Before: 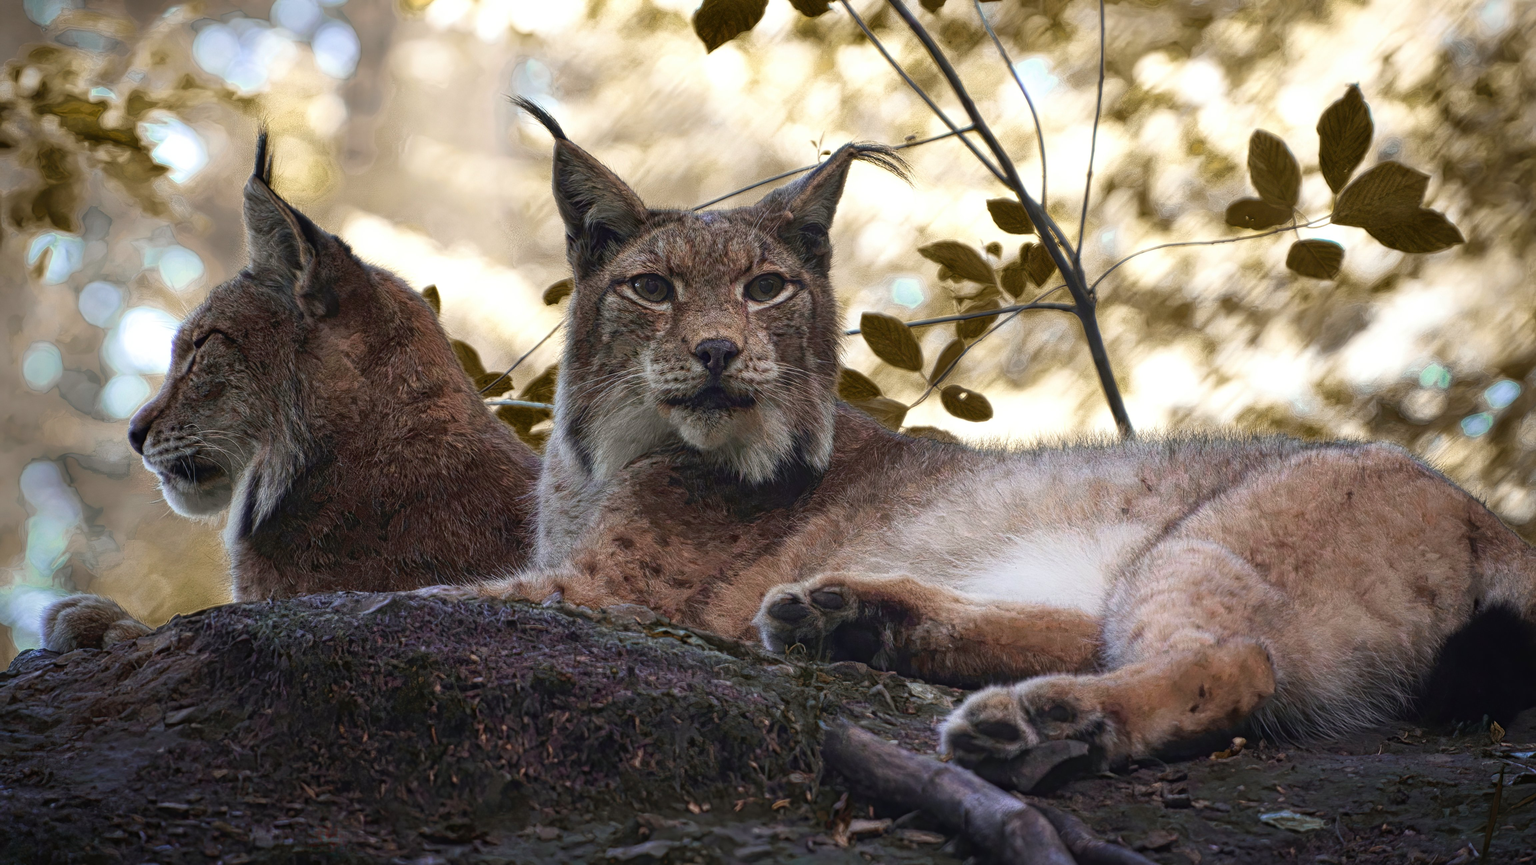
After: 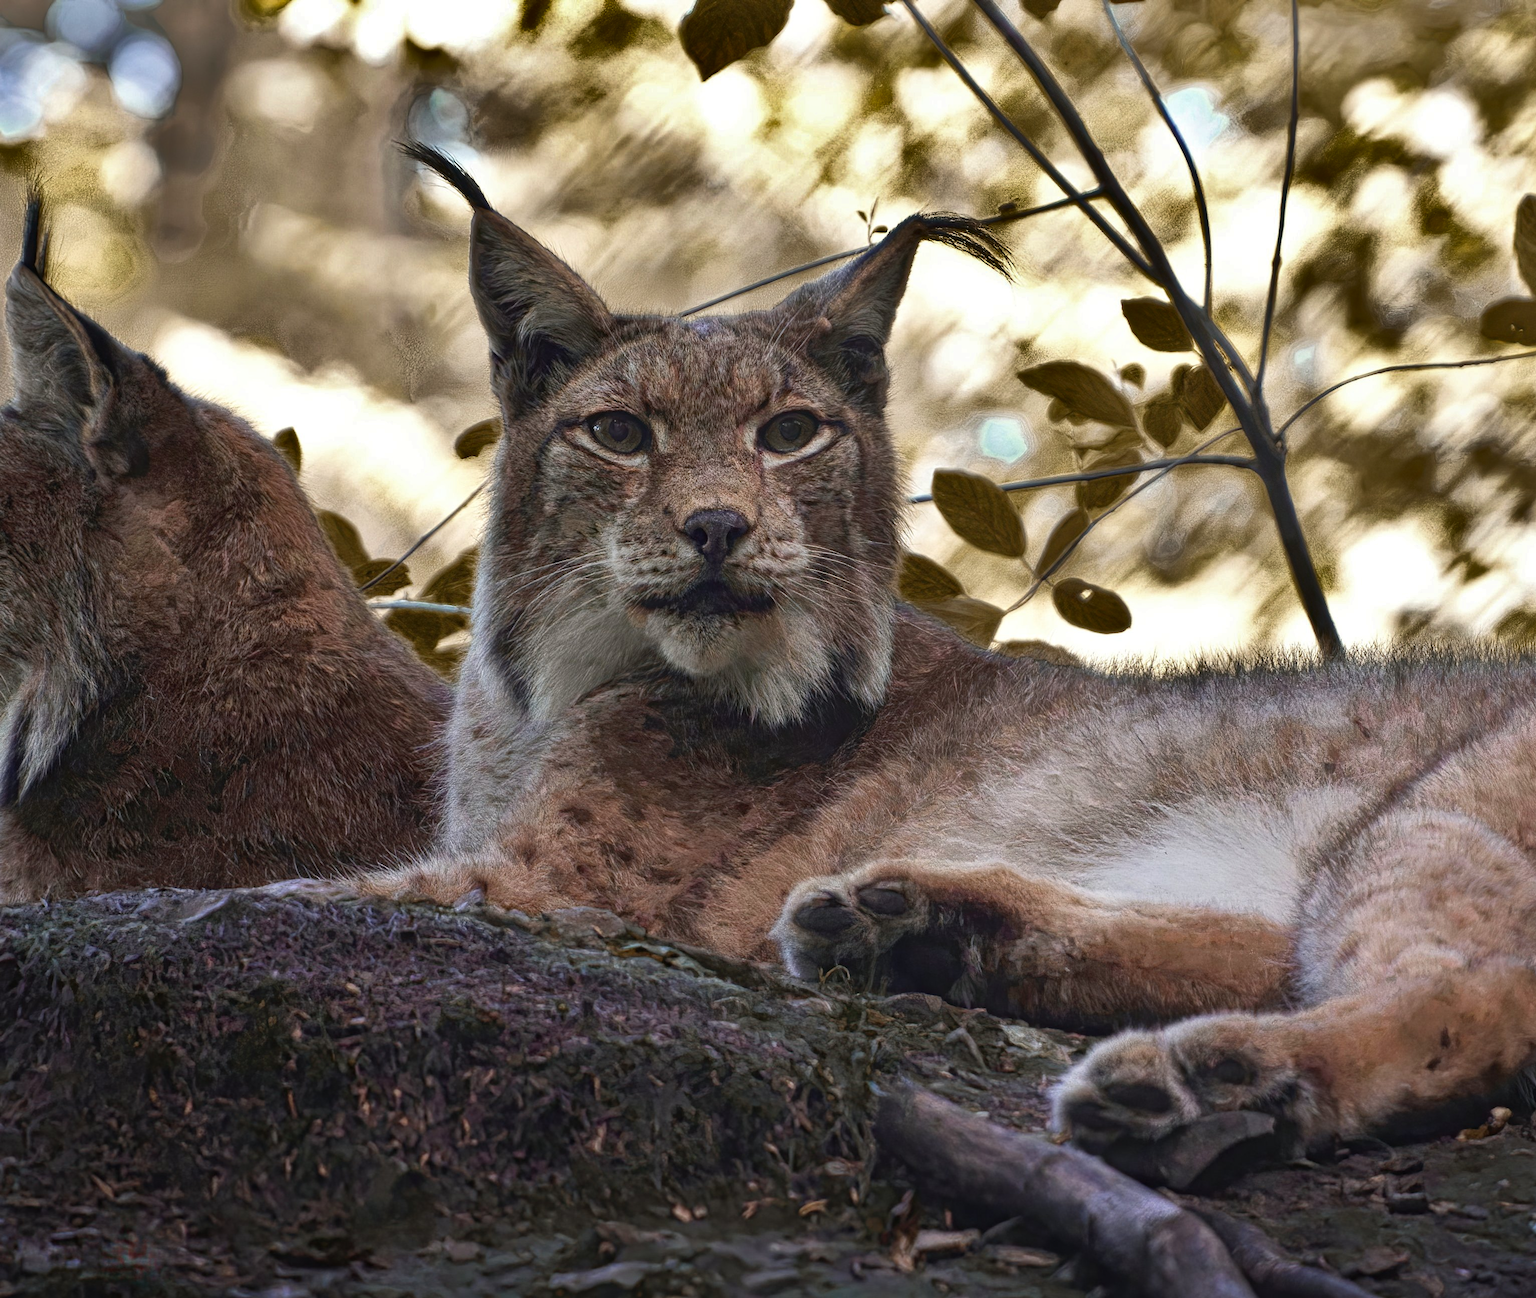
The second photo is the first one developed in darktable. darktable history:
crop and rotate: left 15.632%, right 17.768%
shadows and highlights: shadows 19.41, highlights -84.83, soften with gaussian
